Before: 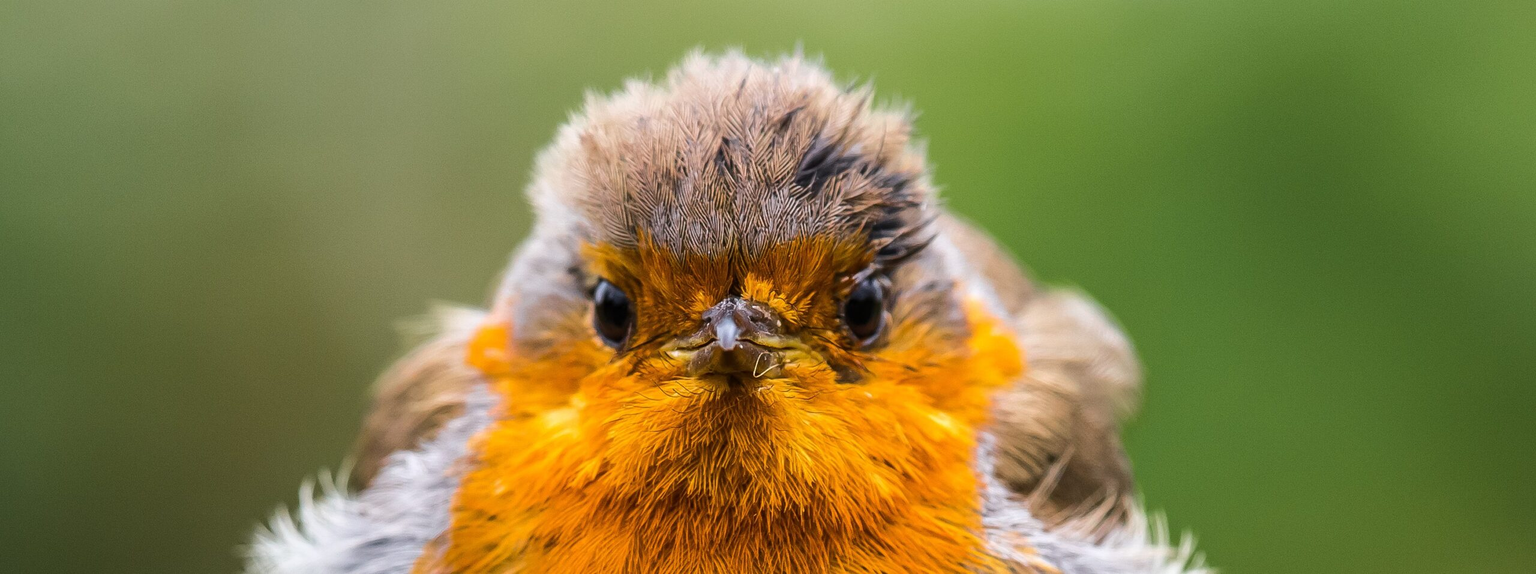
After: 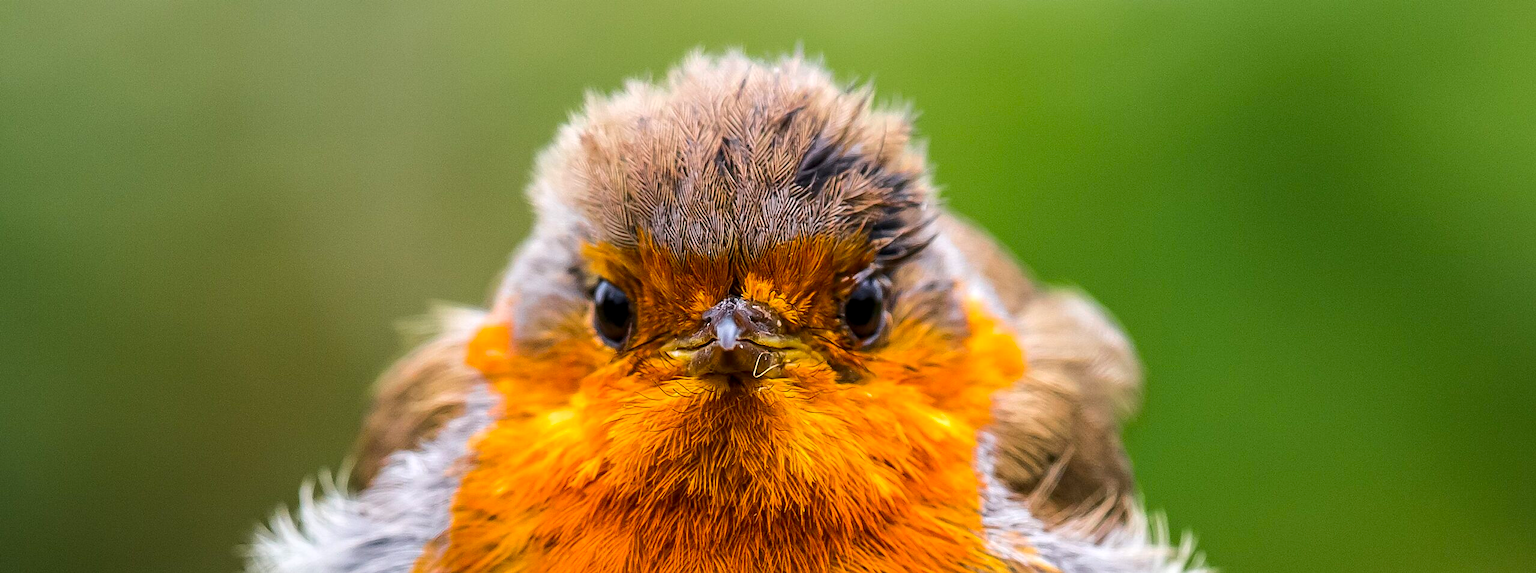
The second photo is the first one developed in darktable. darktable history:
sharpen: radius 1.559, amount 0.373, threshold 1.271
local contrast: highlights 100%, shadows 100%, detail 131%, midtone range 0.2
color correction: saturation 1.32
